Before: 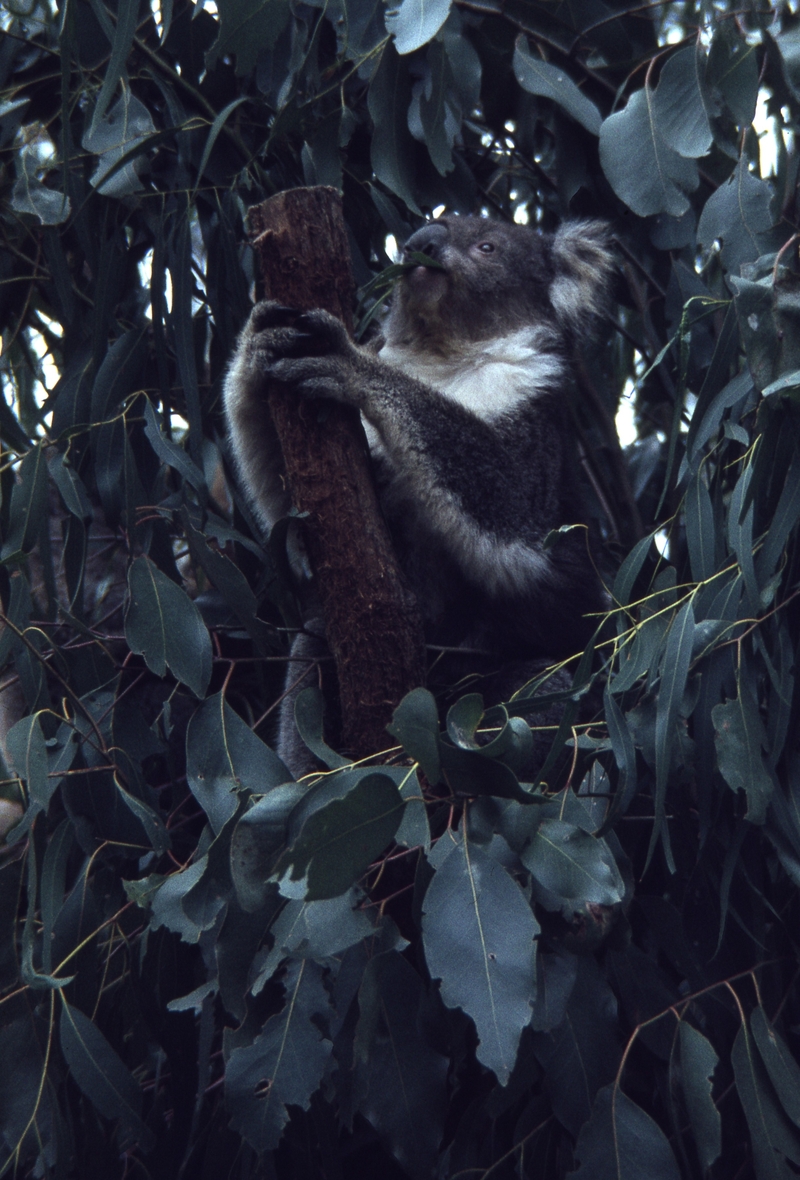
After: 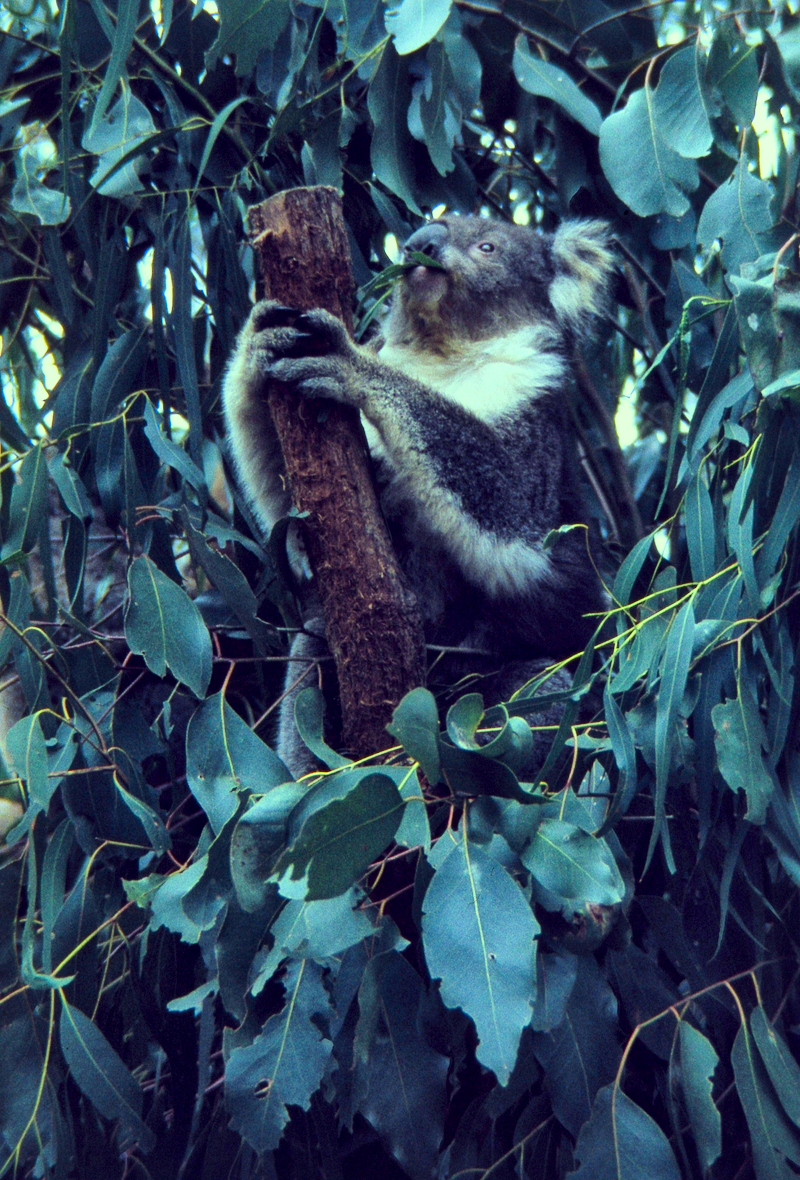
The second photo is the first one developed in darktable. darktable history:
color correction: highlights a* -10.96, highlights b* 9.83, saturation 1.71
exposure: black level correction 0.001, exposure 1.635 EV, compensate highlight preservation false
local contrast: mode bilateral grid, contrast 20, coarseness 49, detail 171%, midtone range 0.2
filmic rgb: black relative exposure -8.45 EV, white relative exposure 4.67 EV, hardness 3.81
